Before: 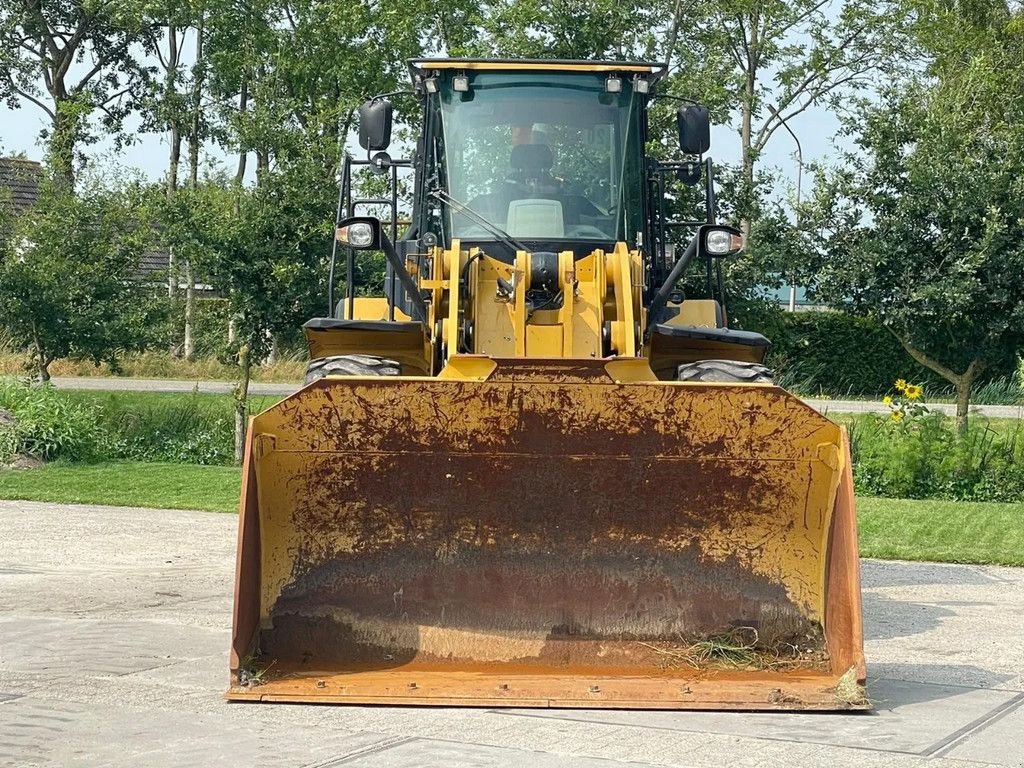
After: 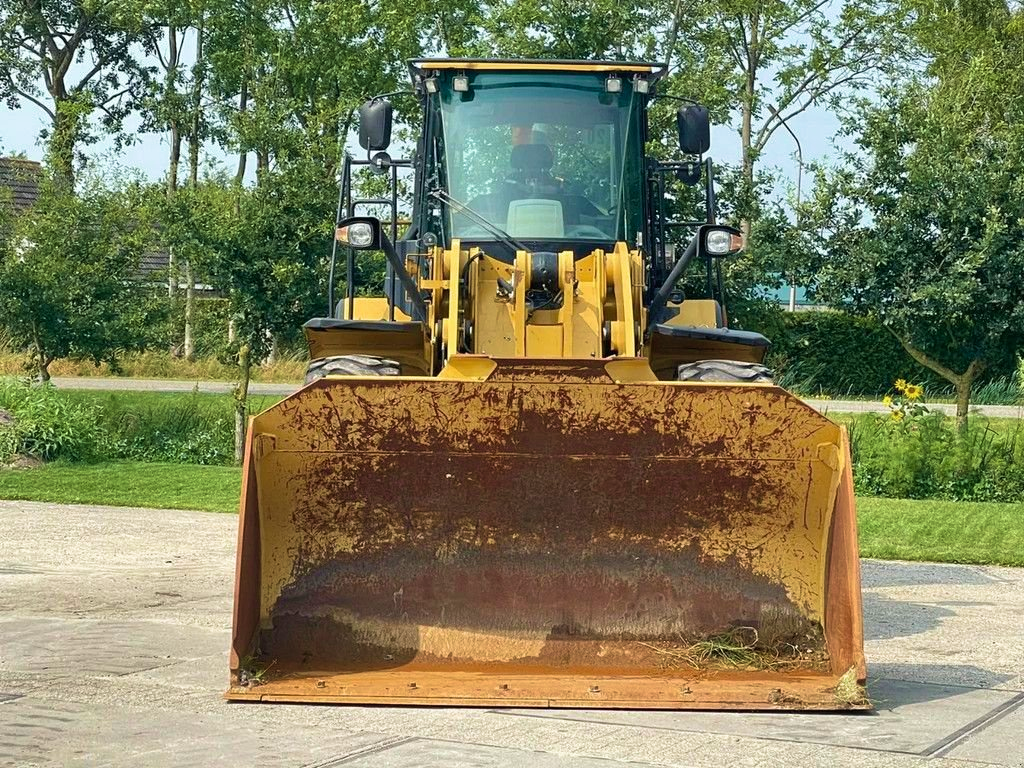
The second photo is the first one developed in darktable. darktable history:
velvia: strength 45%
shadows and highlights: shadows 60, soften with gaussian
